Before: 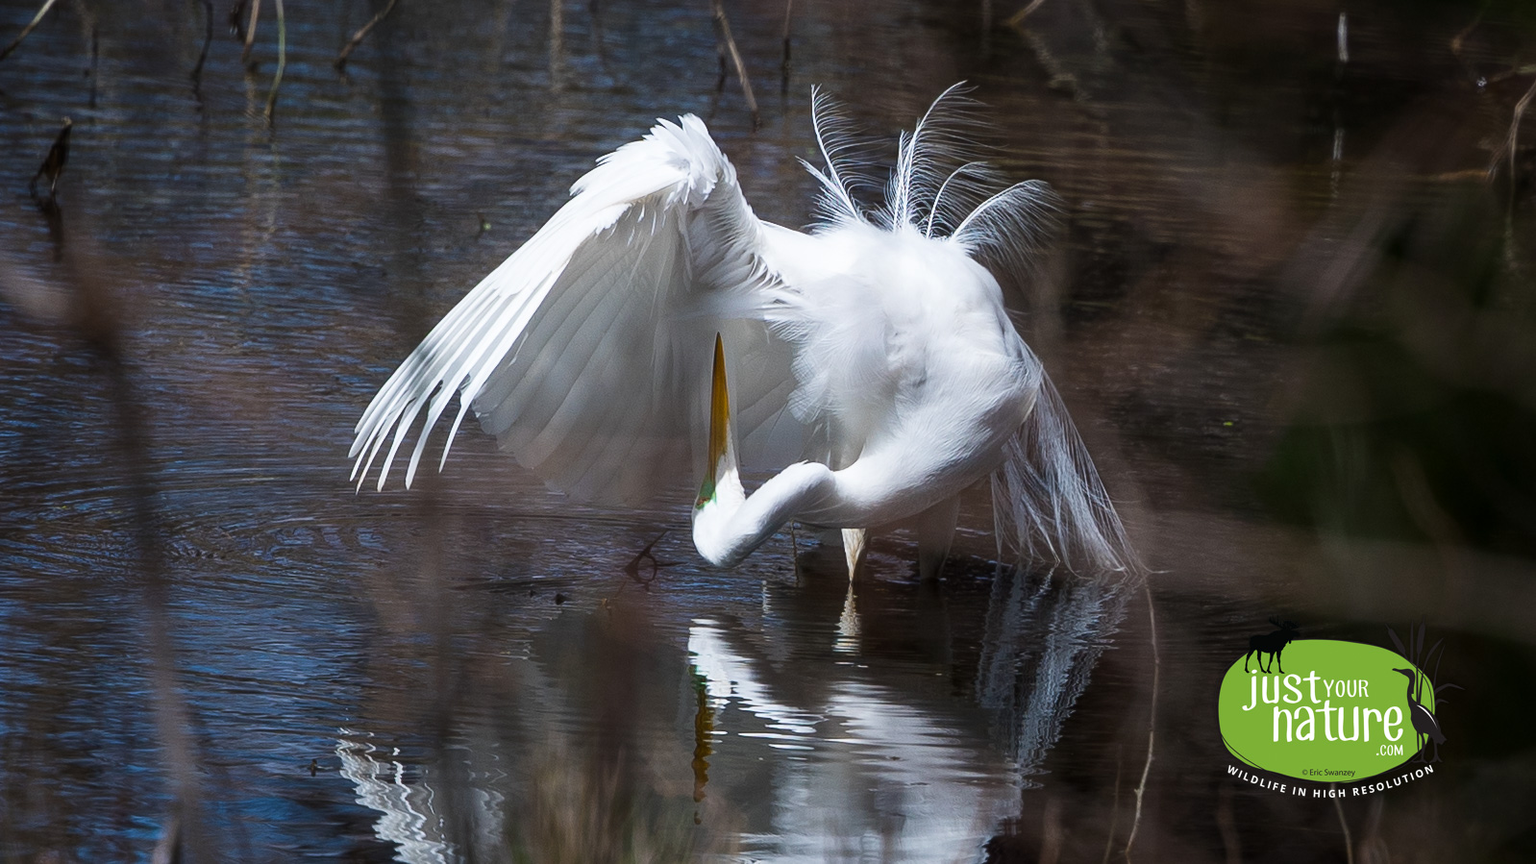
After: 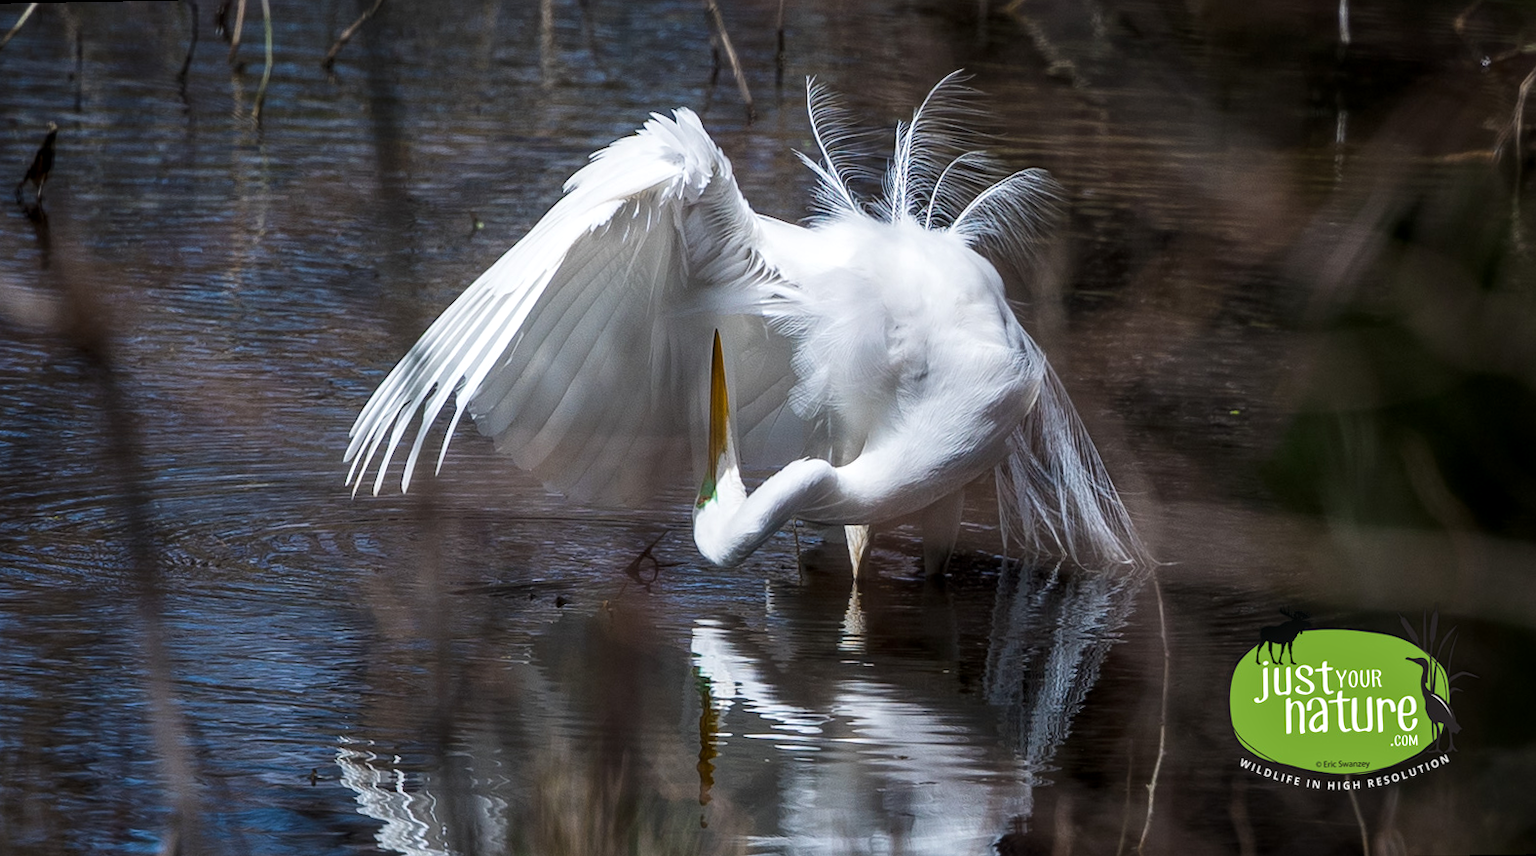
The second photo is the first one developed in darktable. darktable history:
rotate and perspective: rotation -1°, crop left 0.011, crop right 0.989, crop top 0.025, crop bottom 0.975
local contrast: detail 130%
